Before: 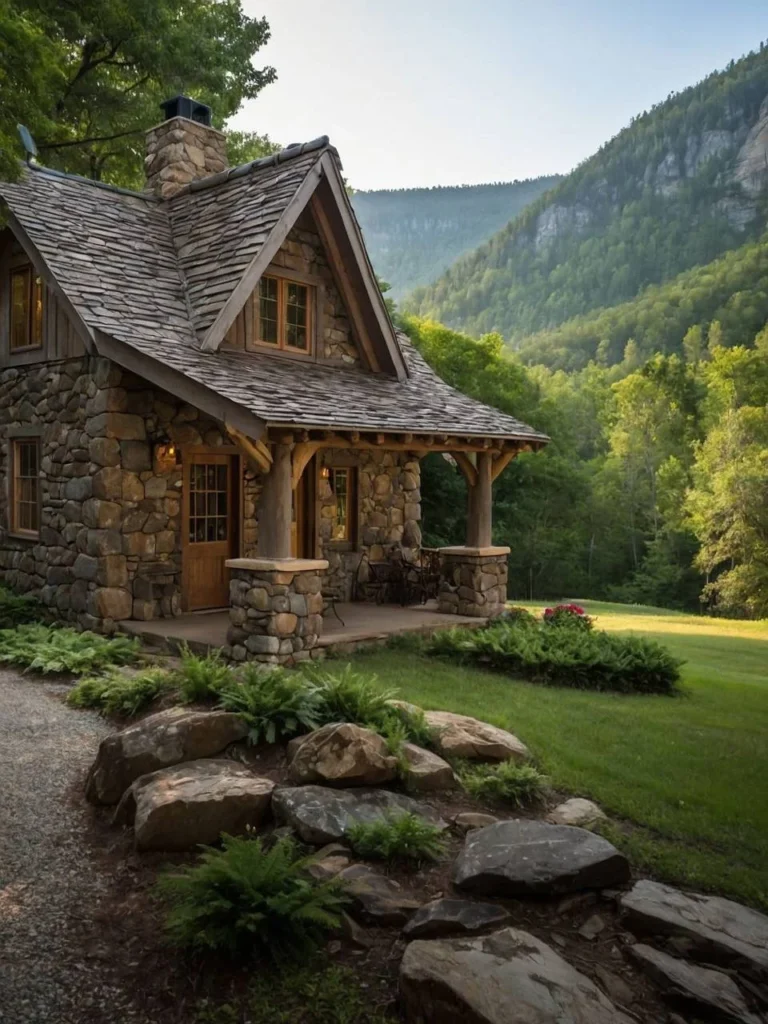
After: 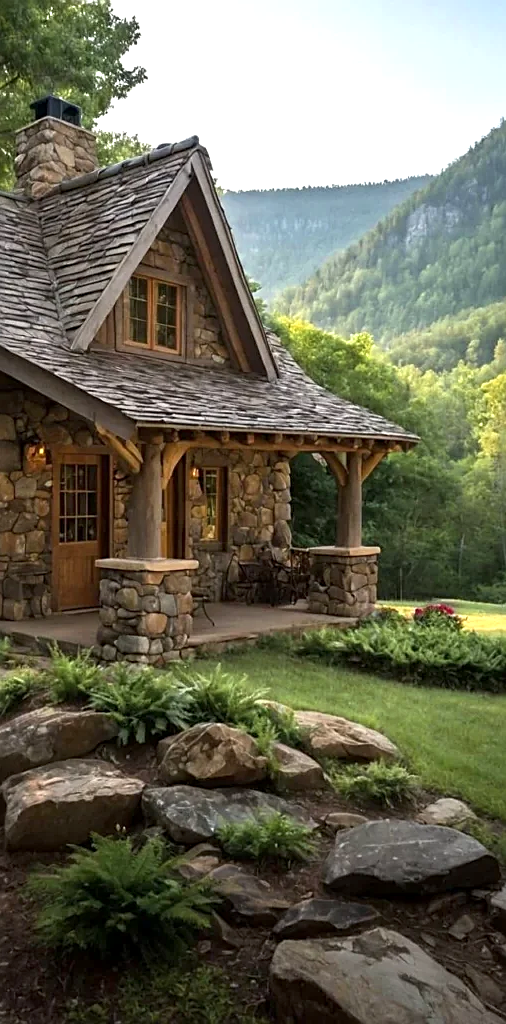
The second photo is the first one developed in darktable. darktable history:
sharpen: on, module defaults
crop: left 17.045%, right 16.986%
color zones: curves: ch0 [(0.25, 0.5) (0.347, 0.092) (0.75, 0.5)]; ch1 [(0.25, 0.5) (0.33, 0.51) (0.75, 0.5)], mix -137.16%
exposure: black level correction 0.001, exposure 0.498 EV, compensate exposure bias true, compensate highlight preservation false
